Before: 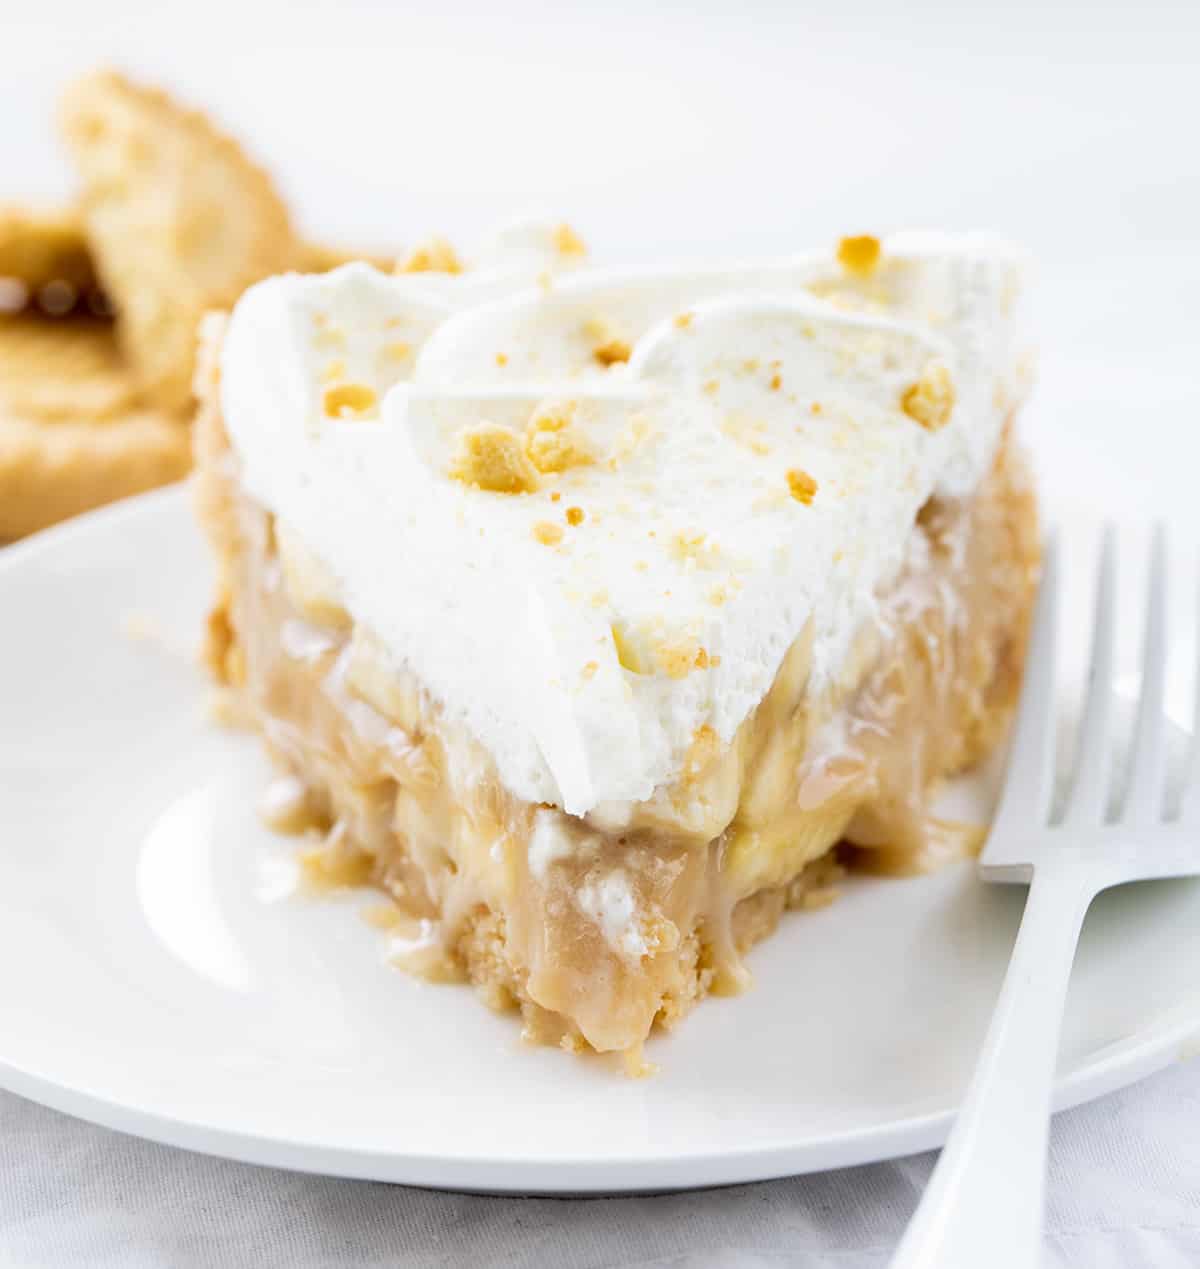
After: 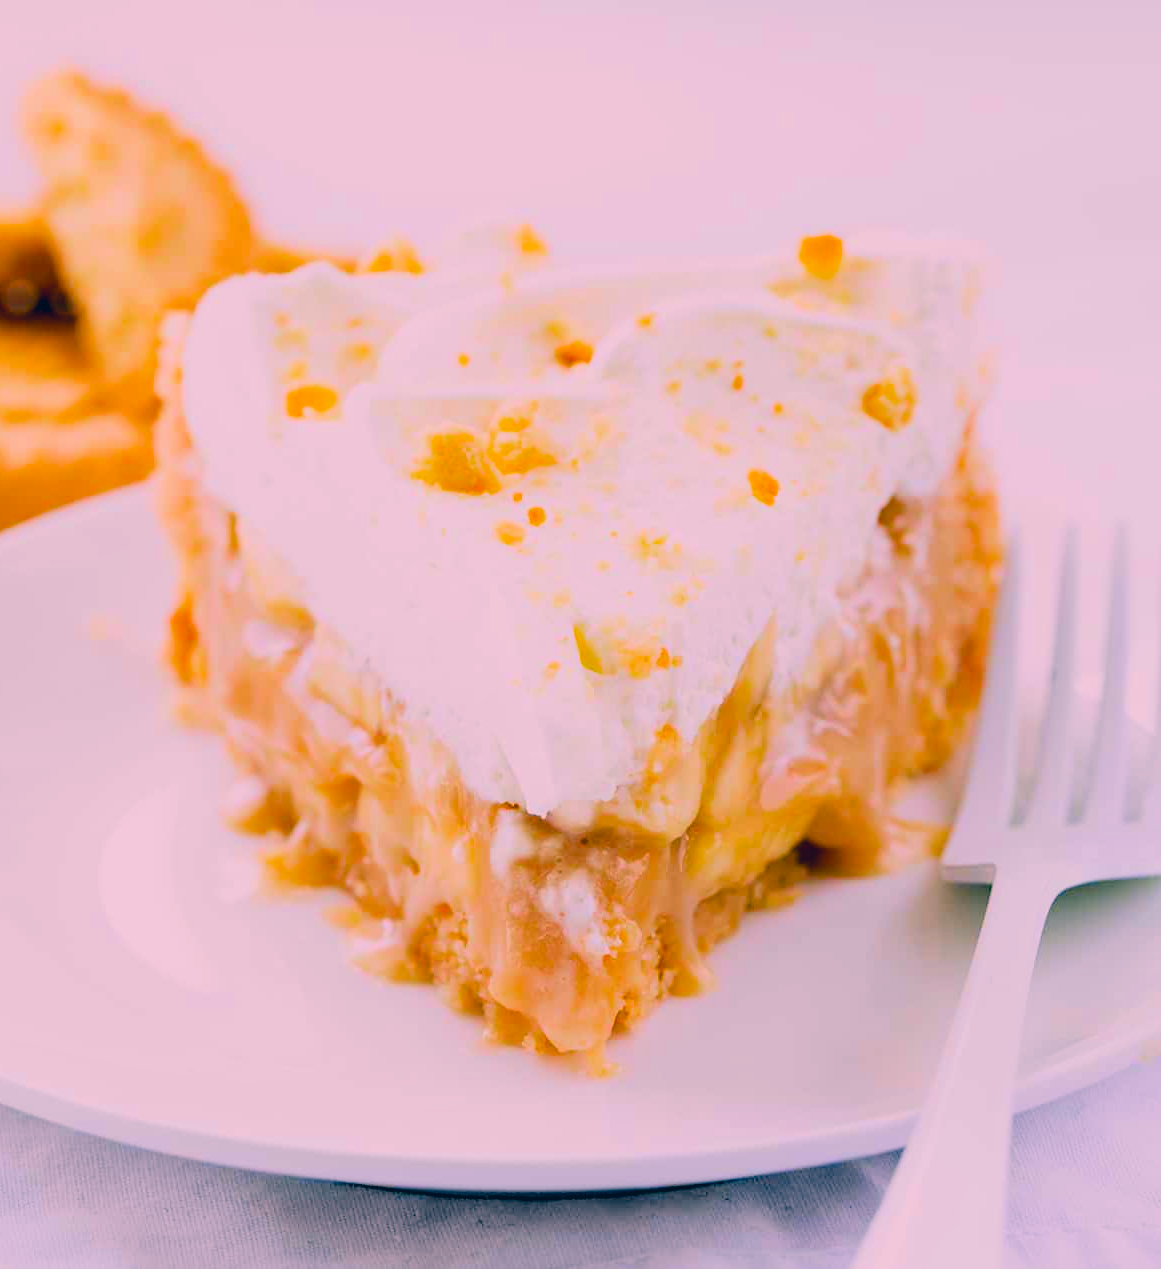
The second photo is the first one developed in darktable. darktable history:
crop and rotate: left 3.202%
color correction: highlights a* 16.95, highlights b* 0.293, shadows a* -14.72, shadows b* -14.53, saturation 1.47
haze removal: strength 0.419, compatibility mode true, adaptive false
filmic rgb: black relative exposure -7.65 EV, white relative exposure 4.56 EV, hardness 3.61, color science v6 (2022)
contrast equalizer: octaves 7, y [[0.579, 0.58, 0.505, 0.5, 0.5, 0.5], [0.5 ×6], [0.5 ×6], [0 ×6], [0 ×6]], mix -0.108
